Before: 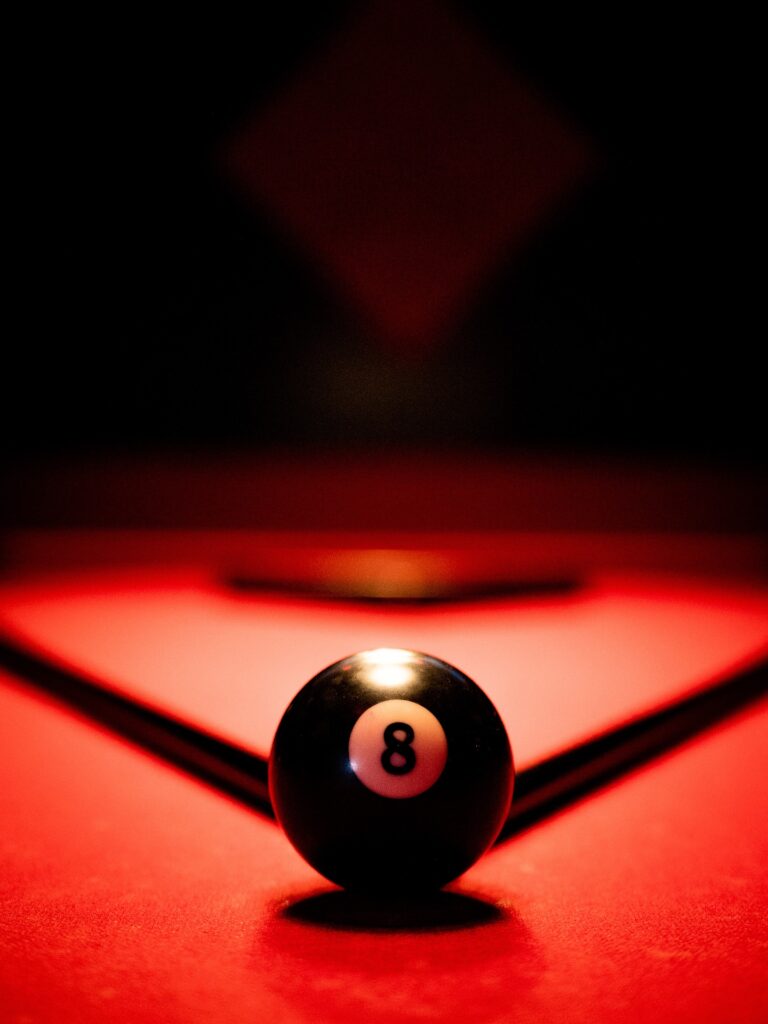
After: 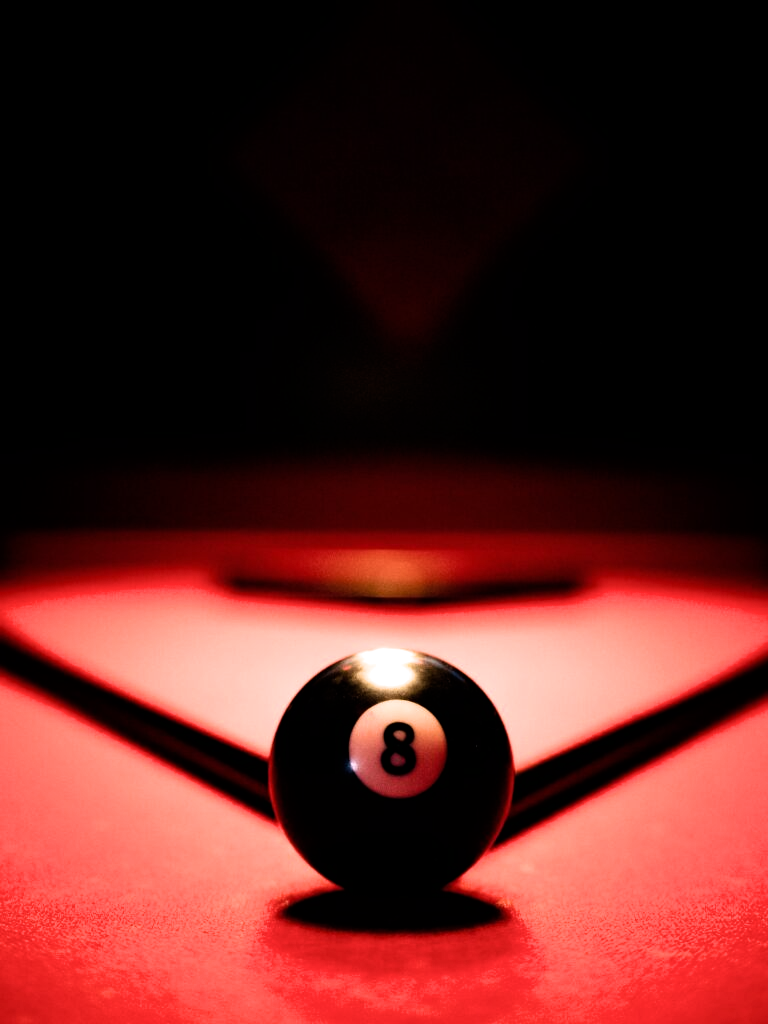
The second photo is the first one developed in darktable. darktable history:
filmic rgb: black relative exposure -8.01 EV, white relative exposure 2.19 EV, hardness 7
